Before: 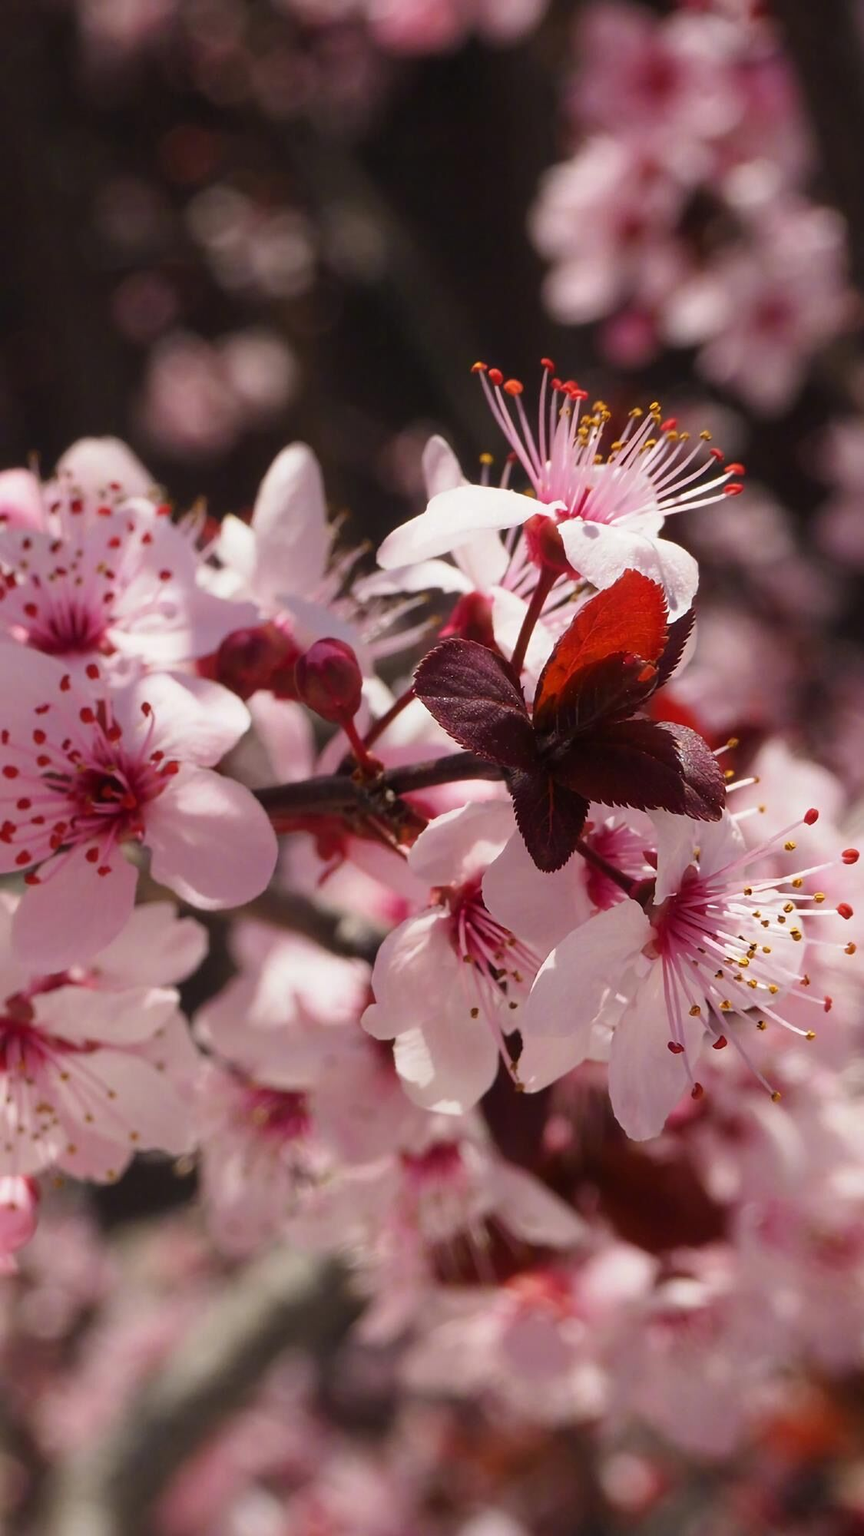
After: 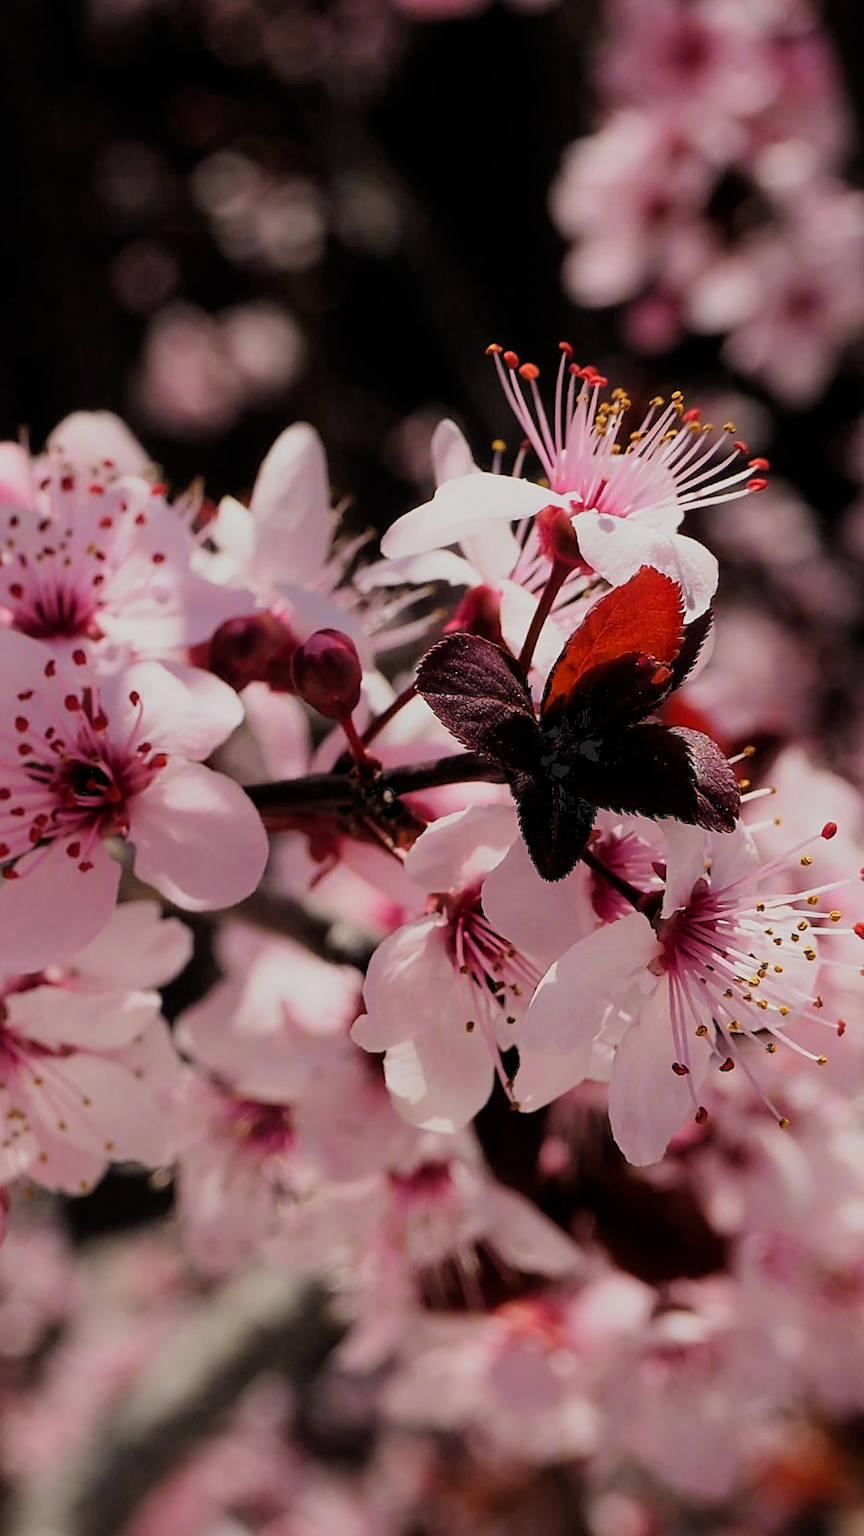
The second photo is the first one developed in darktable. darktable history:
crop and rotate: angle -1.61°
exposure: black level correction 0.004, exposure 0.016 EV, compensate highlight preservation false
sharpen: on, module defaults
filmic rgb: black relative exposure -9.26 EV, white relative exposure 6.75 EV, hardness 3.08, contrast 1.054, add noise in highlights 0, preserve chrominance luminance Y, color science v3 (2019), use custom middle-gray values true, iterations of high-quality reconstruction 0, contrast in highlights soft
